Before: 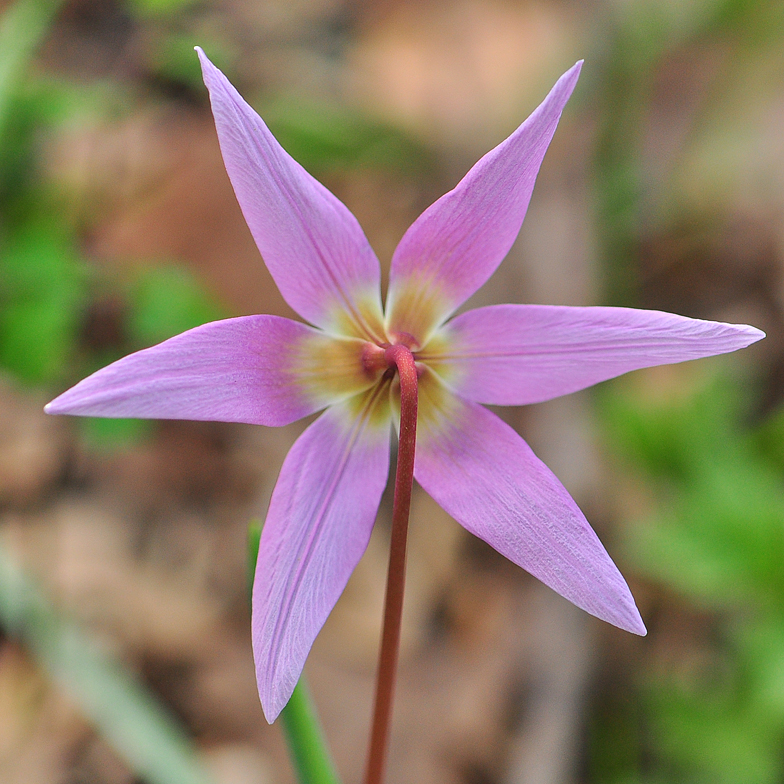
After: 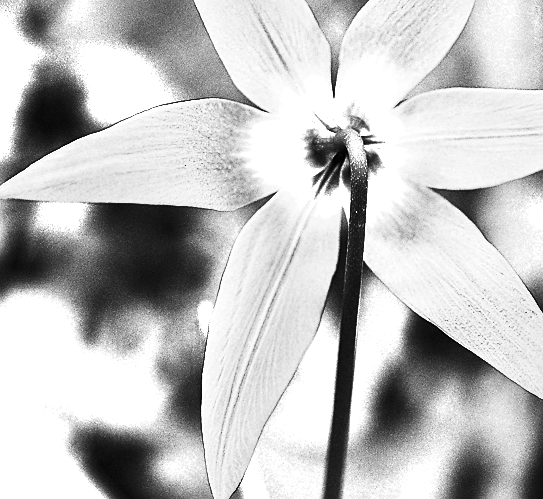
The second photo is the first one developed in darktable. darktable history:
color zones: curves: ch0 [(0, 0.554) (0.146, 0.662) (0.293, 0.86) (0.503, 0.774) (0.637, 0.106) (0.74, 0.072) (0.866, 0.488) (0.998, 0.569)]; ch1 [(0, 0) (0.143, 0) (0.286, 0) (0.429, 0) (0.571, 0) (0.714, 0) (0.857, 0)]
contrast brightness saturation: contrast 0.93, brightness 0.2
crop: left 6.488%, top 27.668%, right 24.183%, bottom 8.656%
filmic rgb: black relative exposure -5 EV, hardness 2.88, contrast 1.3, highlights saturation mix -10%
sharpen: on, module defaults
